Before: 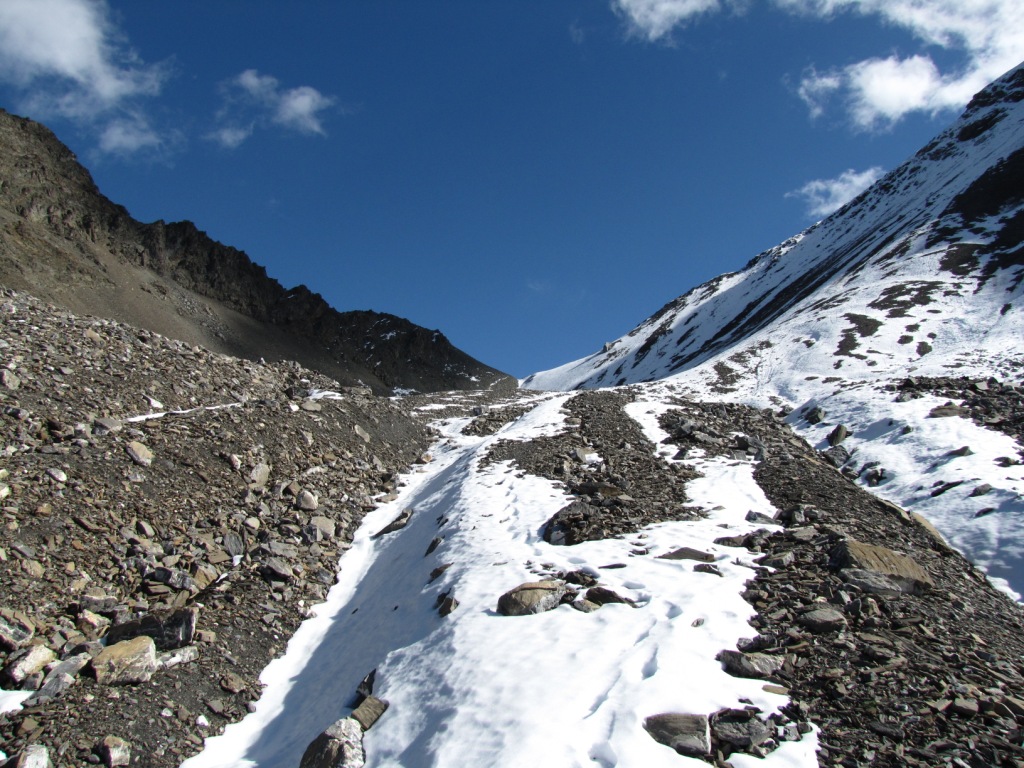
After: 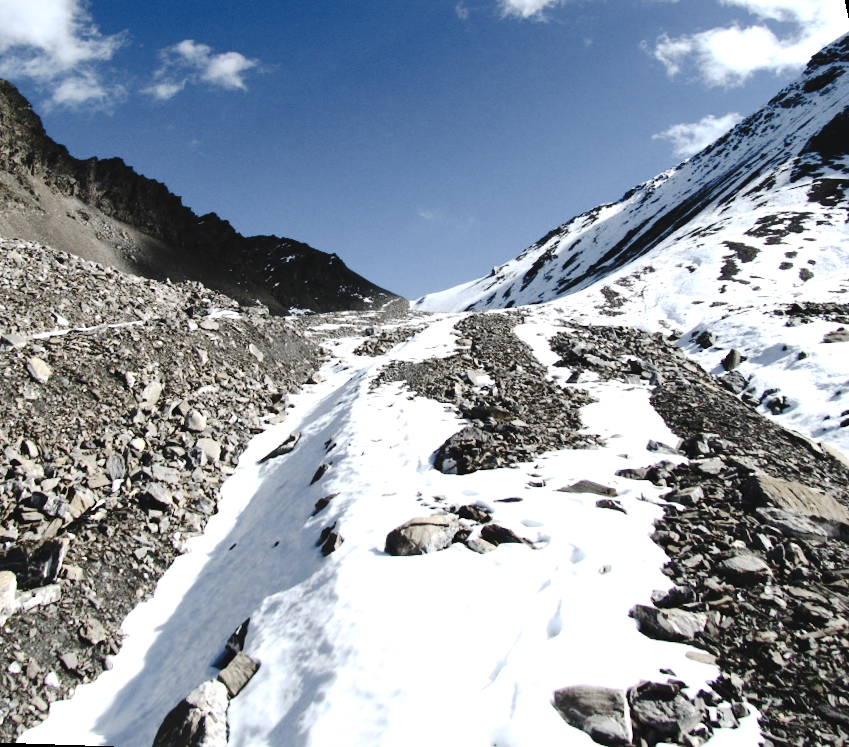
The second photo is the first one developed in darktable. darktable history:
exposure: exposure 0.566 EV, compensate highlight preservation false
tone curve: curves: ch0 [(0, 0) (0.003, 0.064) (0.011, 0.065) (0.025, 0.061) (0.044, 0.068) (0.069, 0.083) (0.1, 0.102) (0.136, 0.126) (0.177, 0.172) (0.224, 0.225) (0.277, 0.306) (0.335, 0.397) (0.399, 0.483) (0.468, 0.56) (0.543, 0.634) (0.623, 0.708) (0.709, 0.77) (0.801, 0.832) (0.898, 0.899) (1, 1)], preserve colors none
rotate and perspective: rotation 0.72°, lens shift (vertical) -0.352, lens shift (horizontal) -0.051, crop left 0.152, crop right 0.859, crop top 0.019, crop bottom 0.964
contrast brightness saturation: contrast 0.25, saturation -0.31
levels: levels [0.018, 0.493, 1]
